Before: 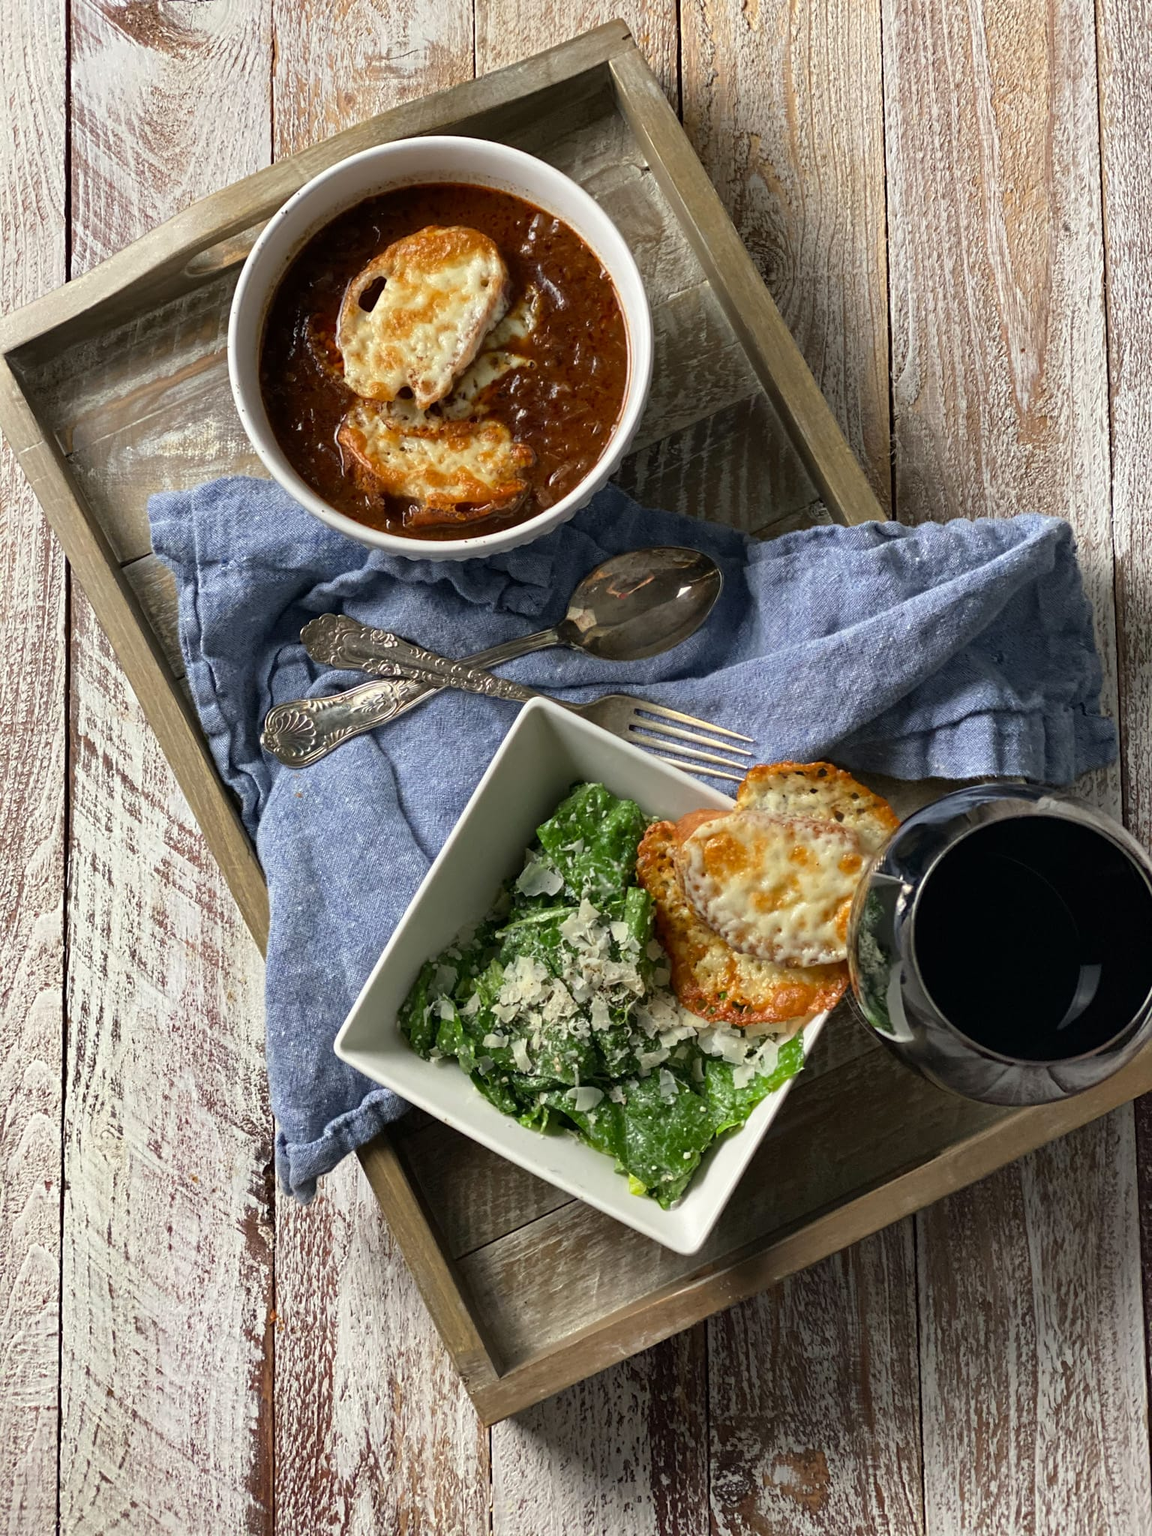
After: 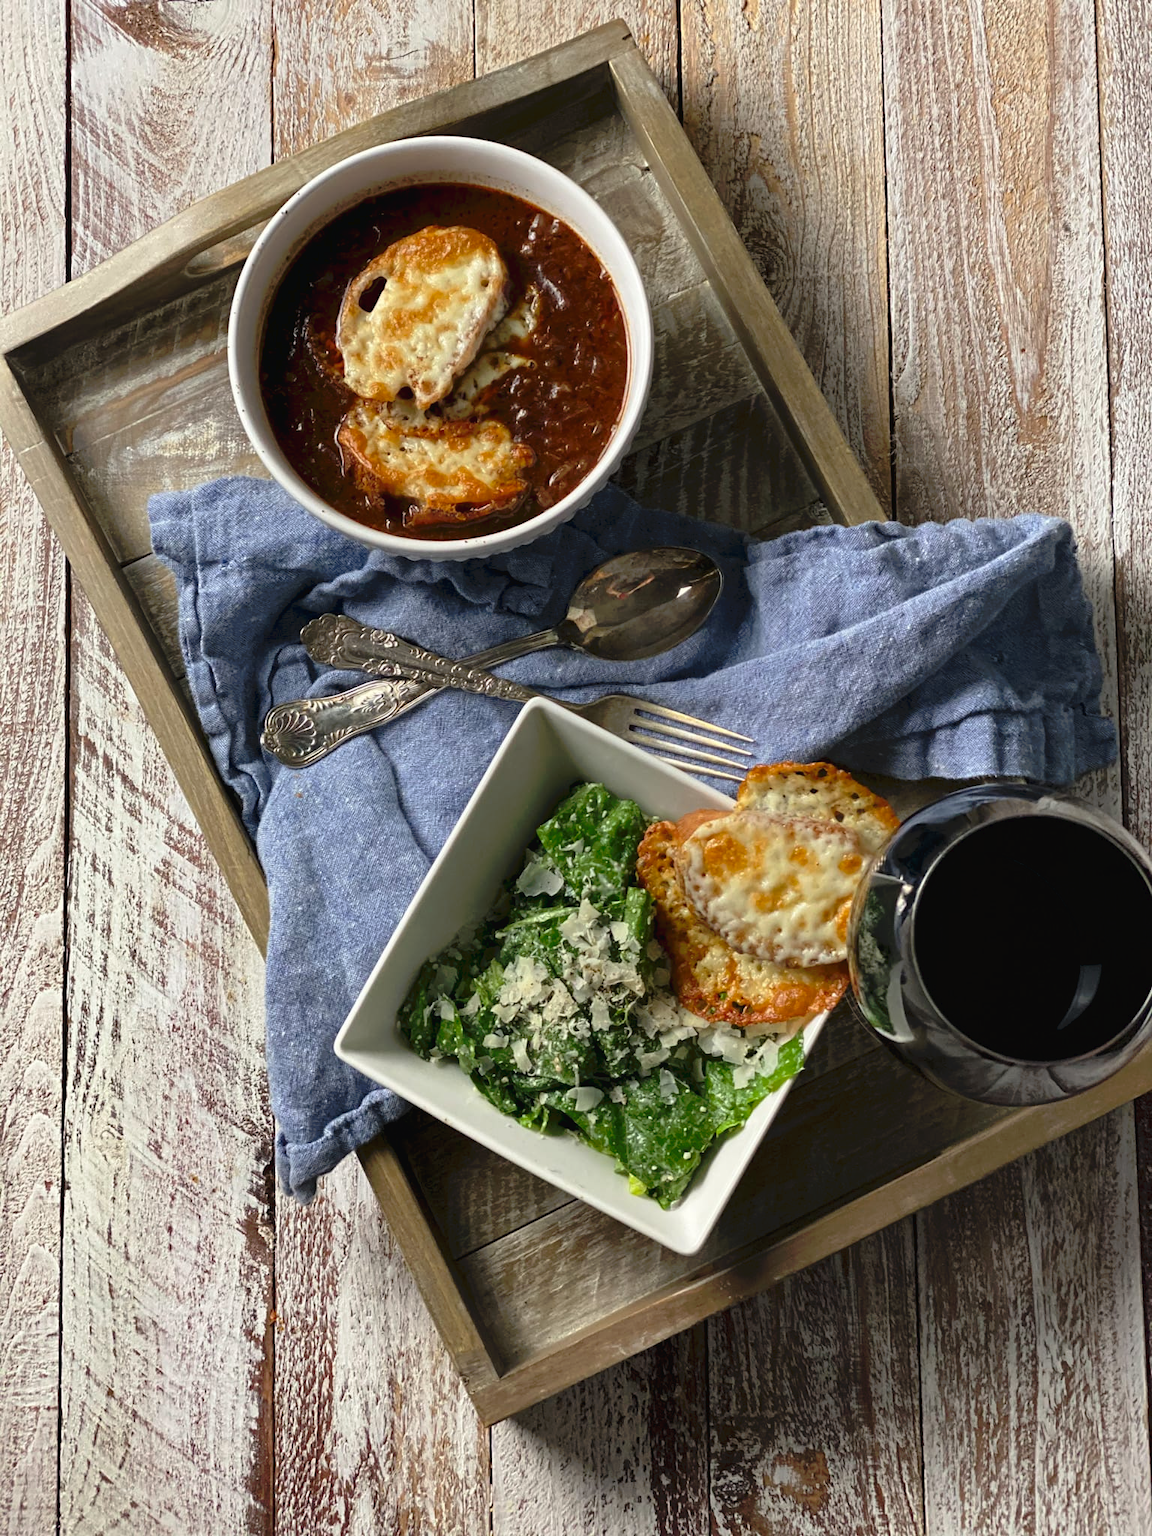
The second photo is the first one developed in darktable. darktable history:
tone curve: curves: ch0 [(0, 0) (0.003, 0.026) (0.011, 0.024) (0.025, 0.022) (0.044, 0.031) (0.069, 0.067) (0.1, 0.094) (0.136, 0.102) (0.177, 0.14) (0.224, 0.189) (0.277, 0.238) (0.335, 0.325) (0.399, 0.379) (0.468, 0.453) (0.543, 0.528) (0.623, 0.609) (0.709, 0.695) (0.801, 0.793) (0.898, 0.898) (1, 1)], preserve colors none
